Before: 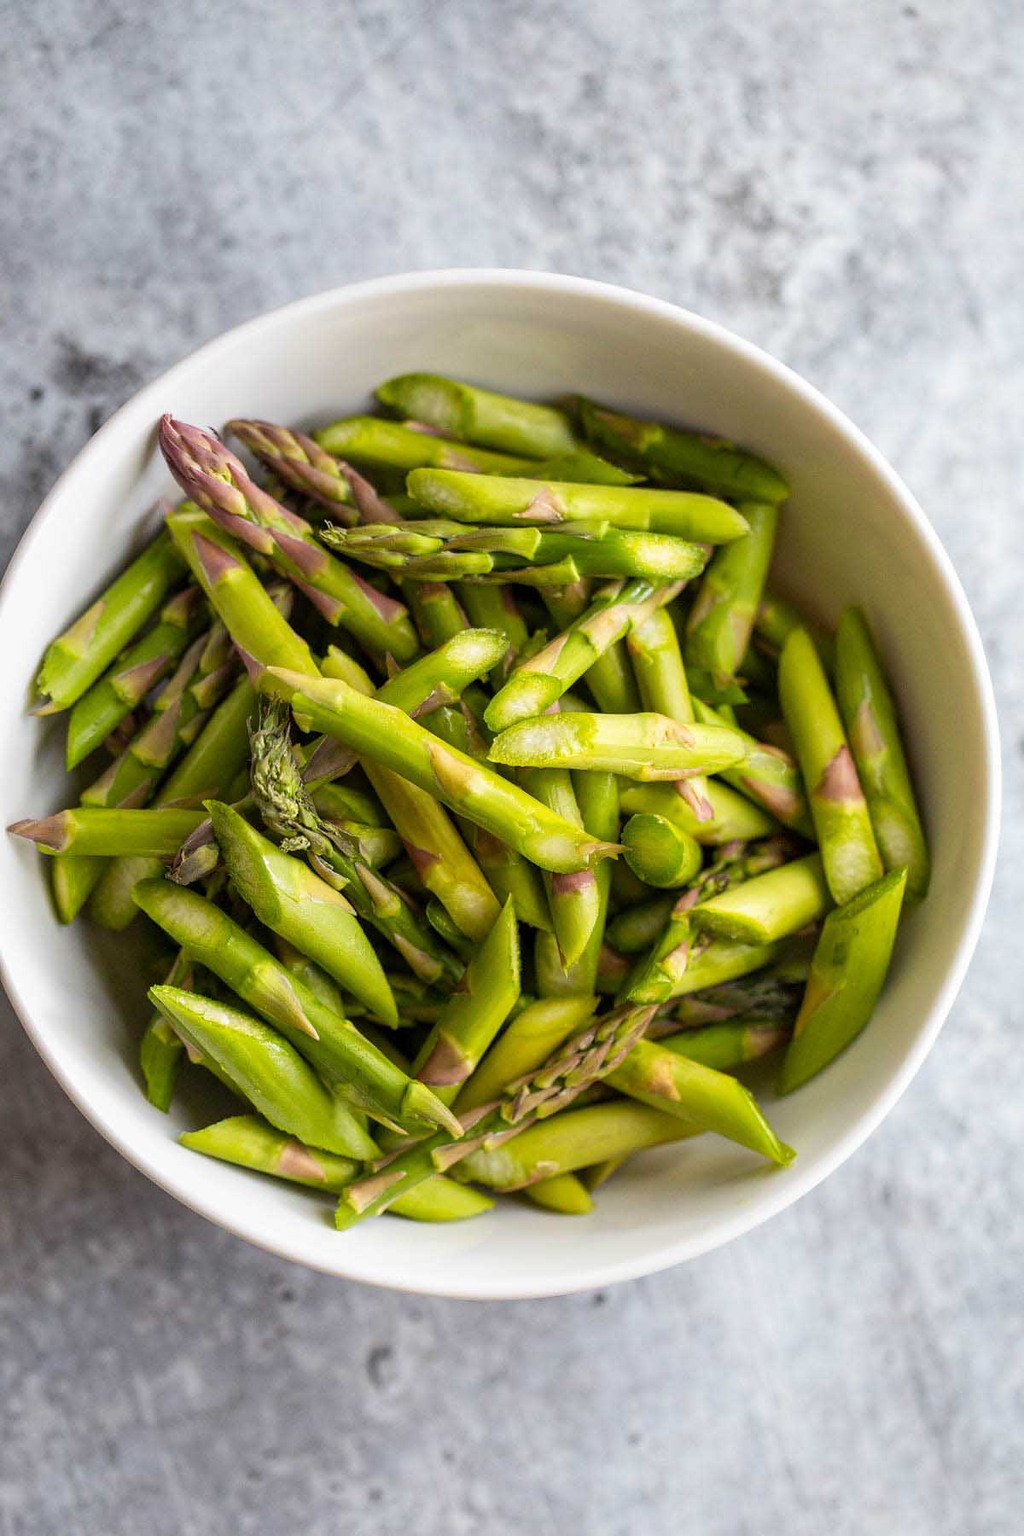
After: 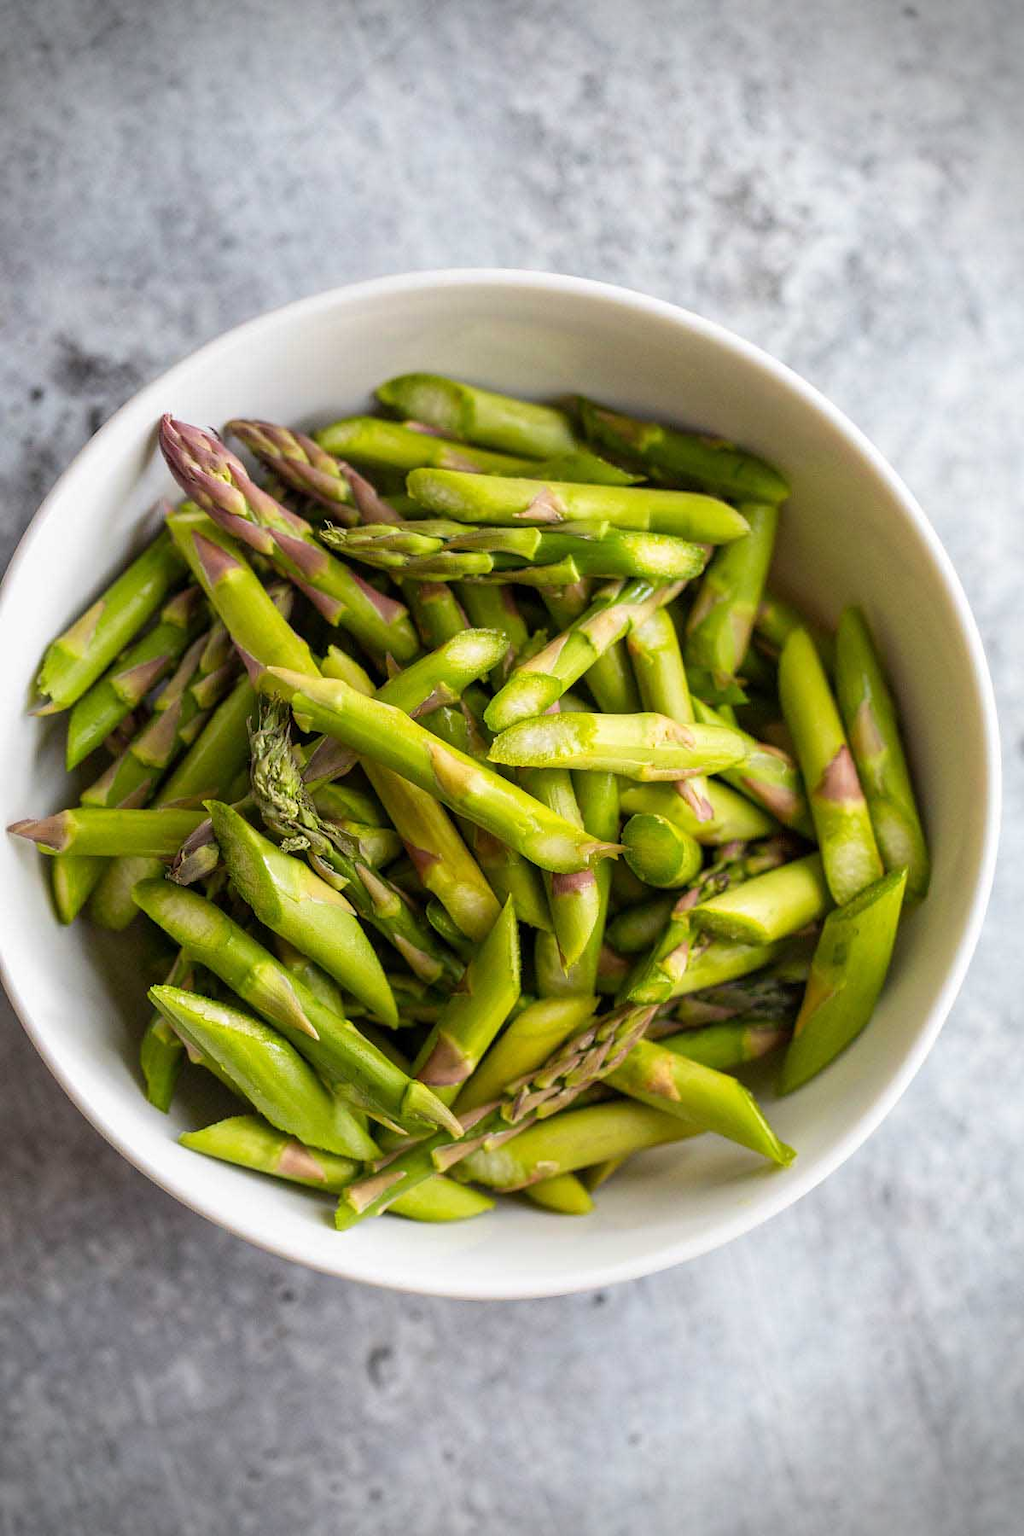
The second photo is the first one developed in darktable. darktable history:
vignetting: fall-off start 88.22%, fall-off radius 24.21%
